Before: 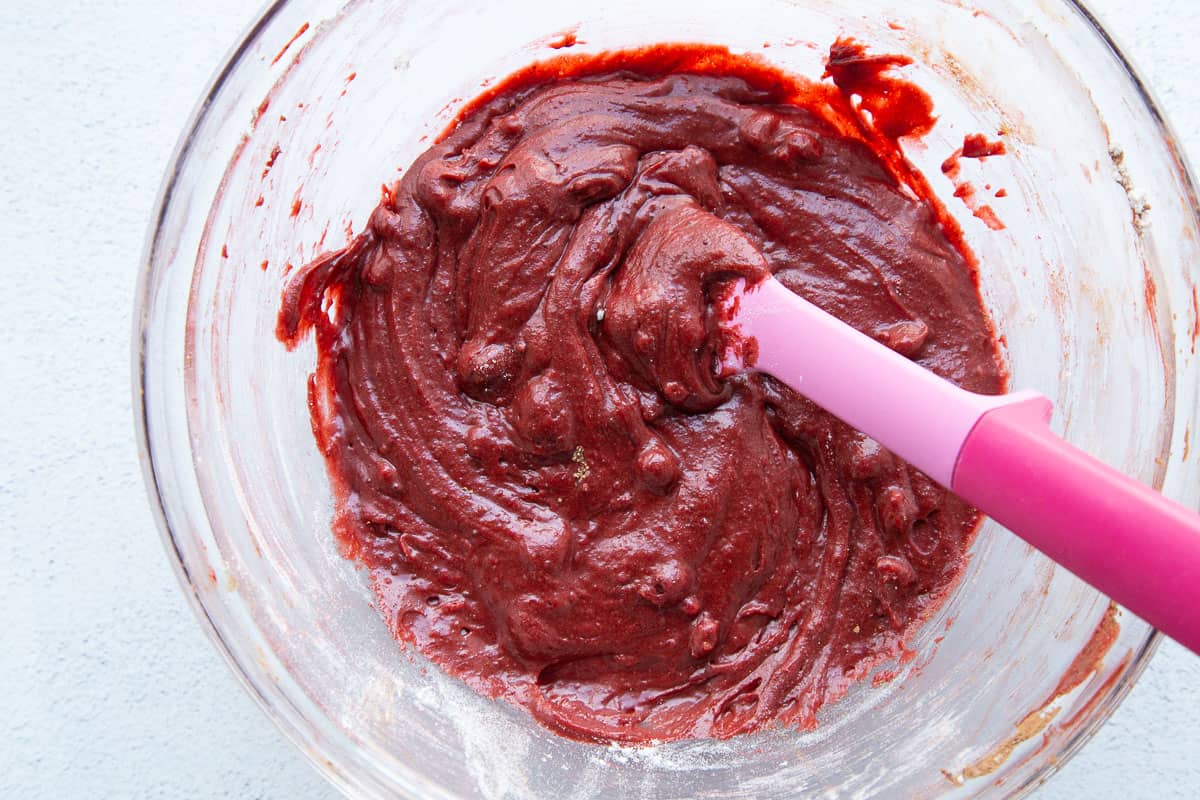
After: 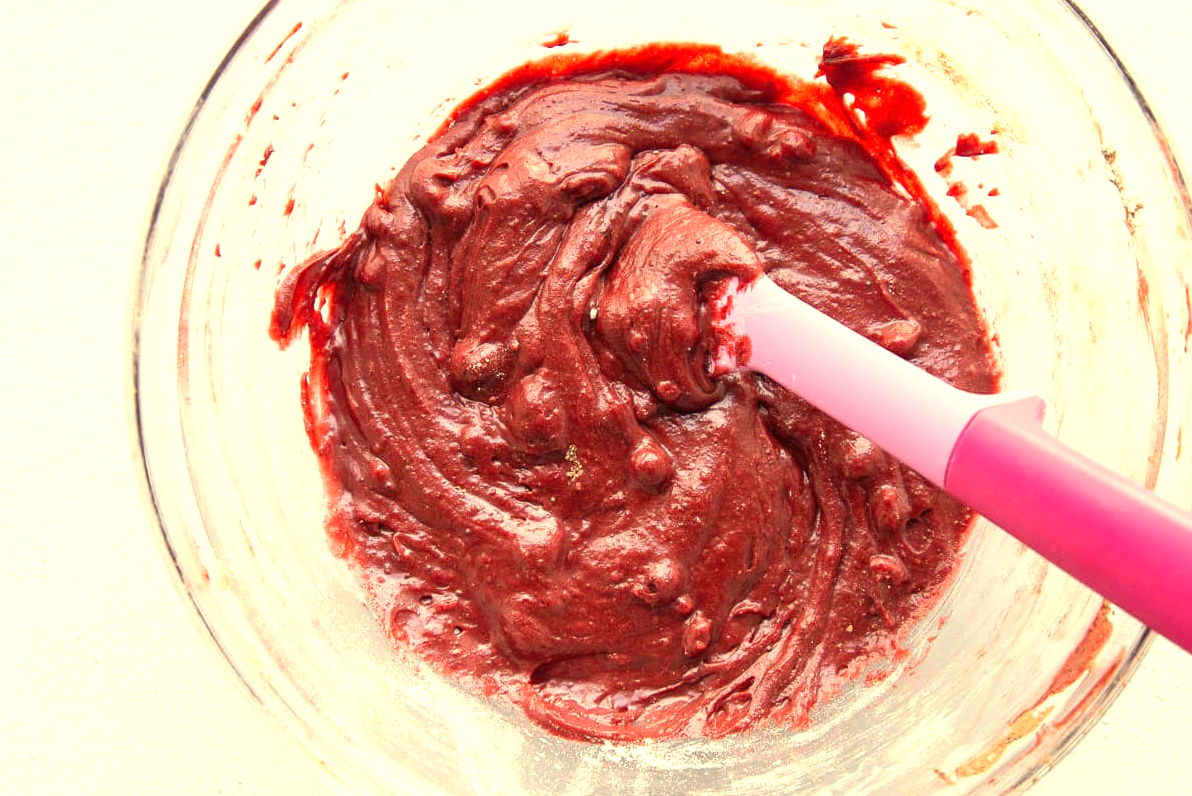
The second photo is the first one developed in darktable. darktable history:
crop and rotate: left 0.614%, top 0.179%, bottom 0.309%
exposure: black level correction 0, exposure 0.6 EV, compensate highlight preservation false
white balance: red 1.08, blue 0.791
